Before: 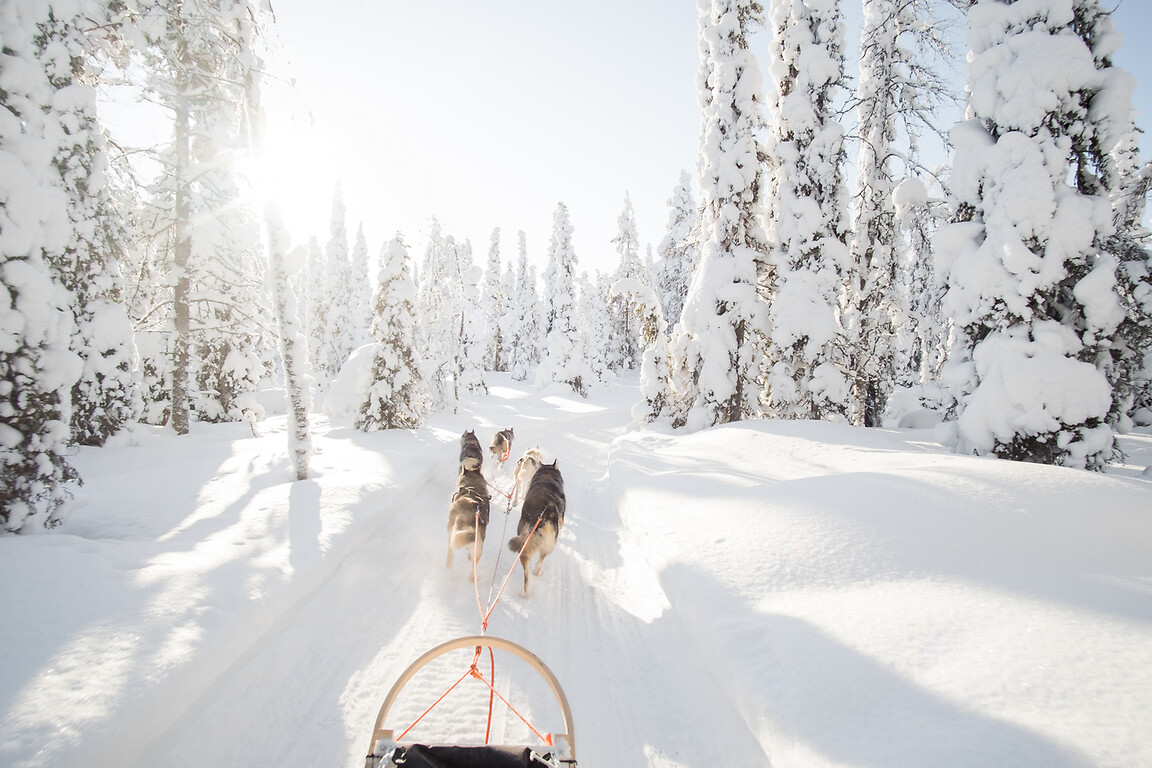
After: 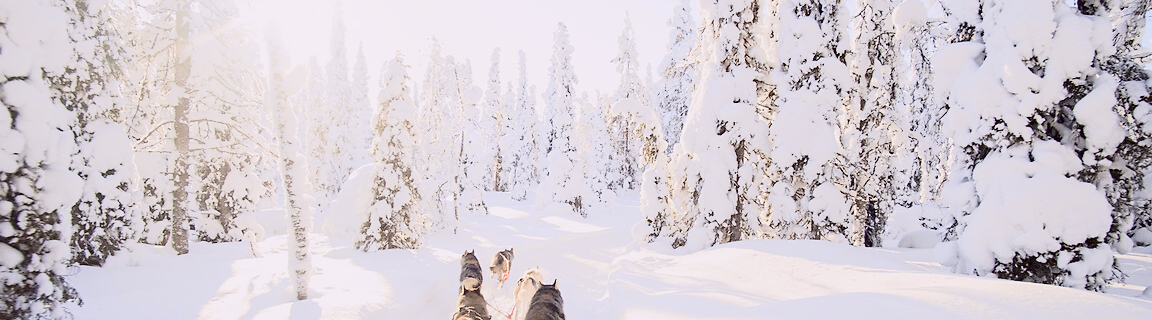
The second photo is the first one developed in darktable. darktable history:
exposure: black level correction 0, exposure 0.199 EV, compensate exposure bias true, compensate highlight preservation false
sharpen: amount 0.206
crop and rotate: top 23.535%, bottom 34.797%
tone curve: curves: ch0 [(0.003, 0.003) (0.104, 0.026) (0.236, 0.181) (0.401, 0.443) (0.495, 0.55) (0.625, 0.67) (0.819, 0.841) (0.96, 0.899)]; ch1 [(0, 0) (0.161, 0.092) (0.37, 0.302) (0.424, 0.402) (0.45, 0.466) (0.495, 0.51) (0.573, 0.571) (0.638, 0.641) (0.751, 0.741) (1, 1)]; ch2 [(0, 0) (0.352, 0.403) (0.466, 0.443) (0.524, 0.526) (0.56, 0.556) (1, 1)], color space Lab, independent channels, preserve colors none
